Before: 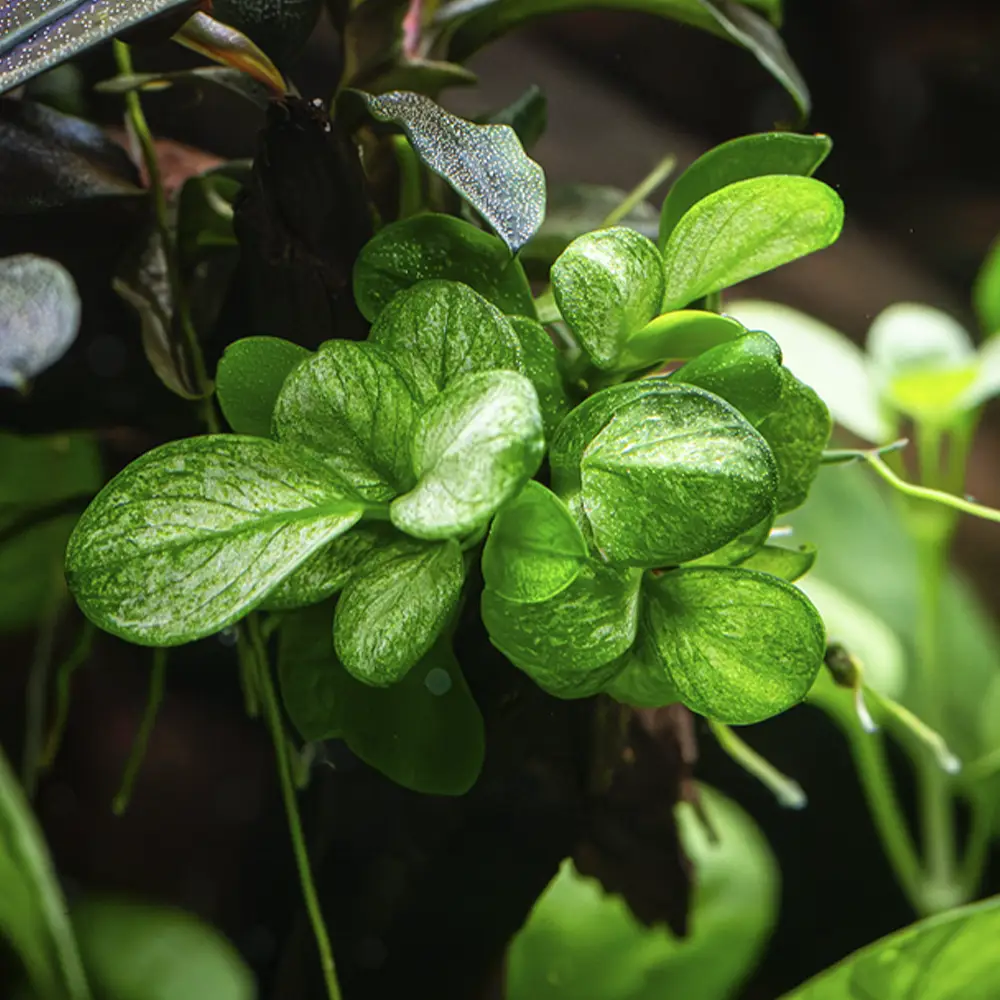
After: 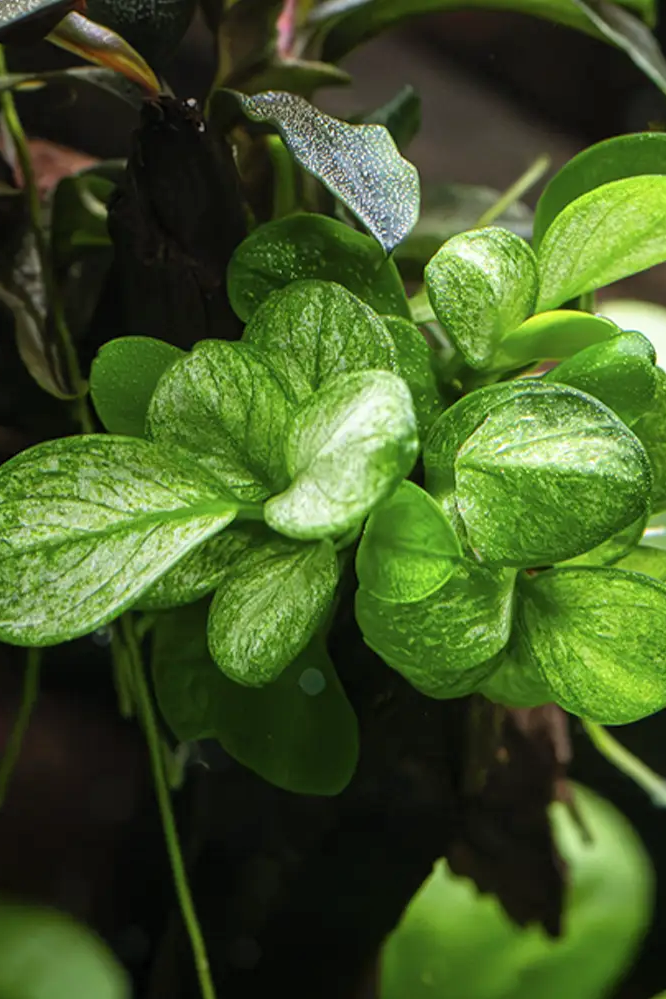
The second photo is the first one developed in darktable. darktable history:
crop and rotate: left 12.673%, right 20.66%
levels: levels [0.018, 0.493, 1]
